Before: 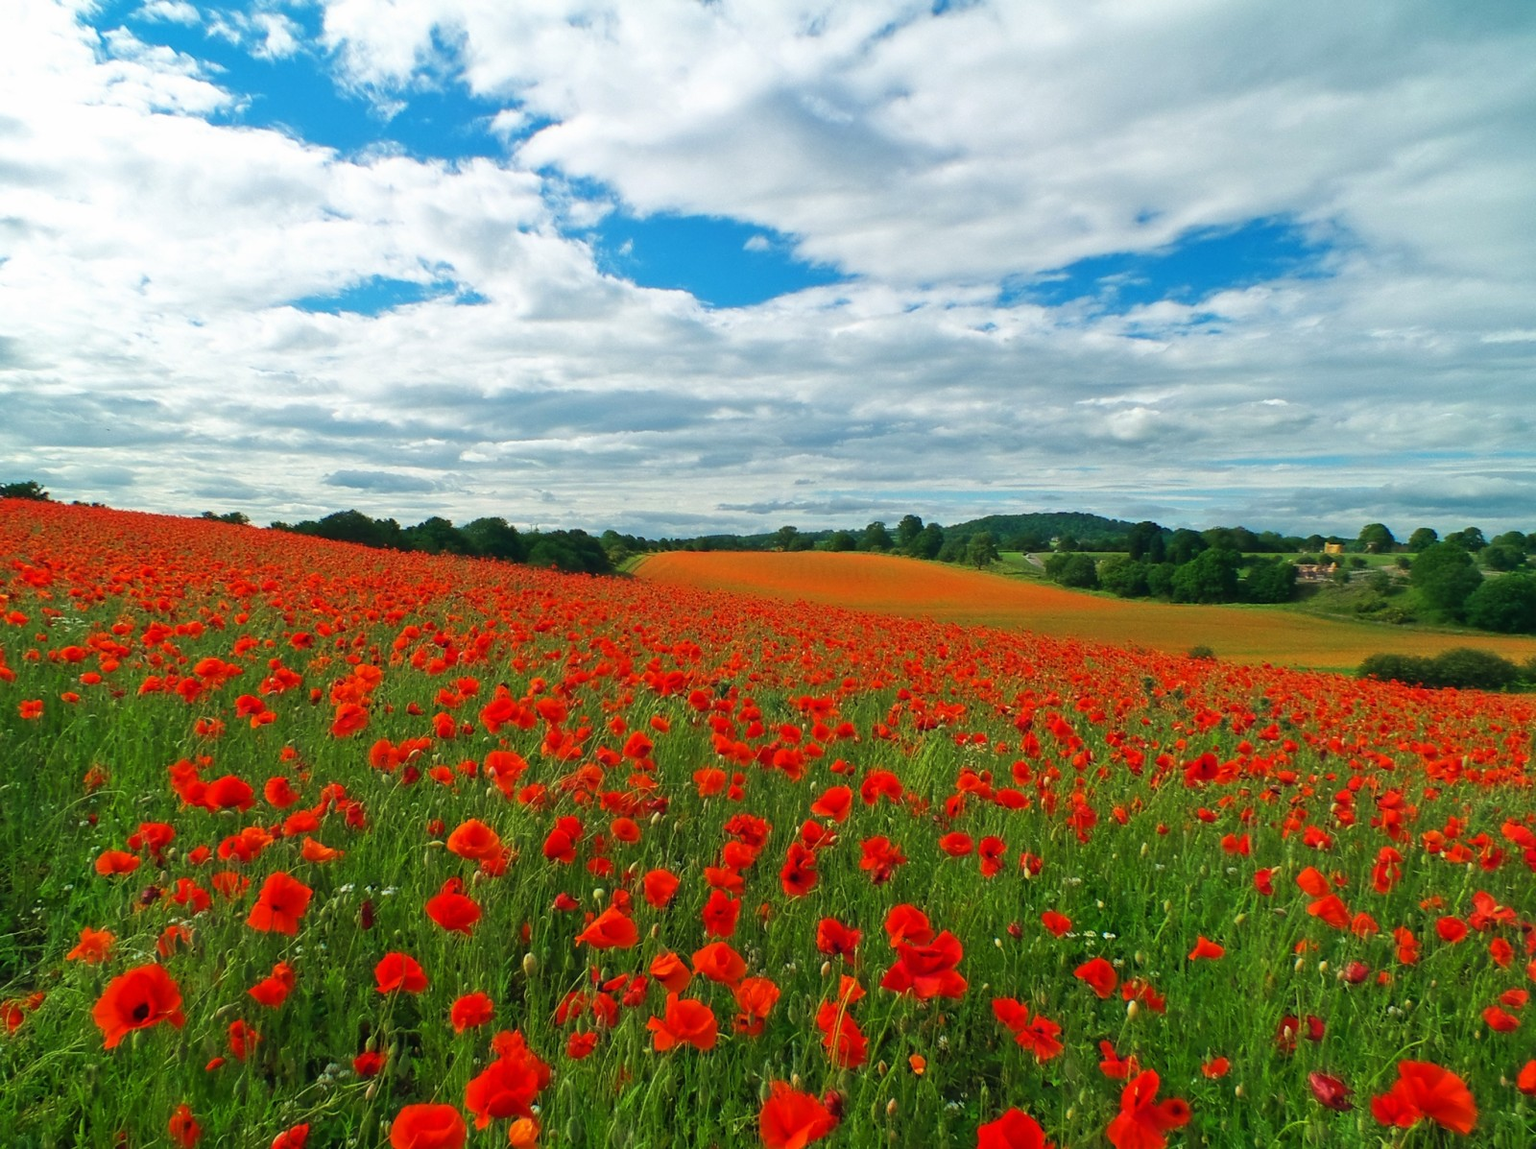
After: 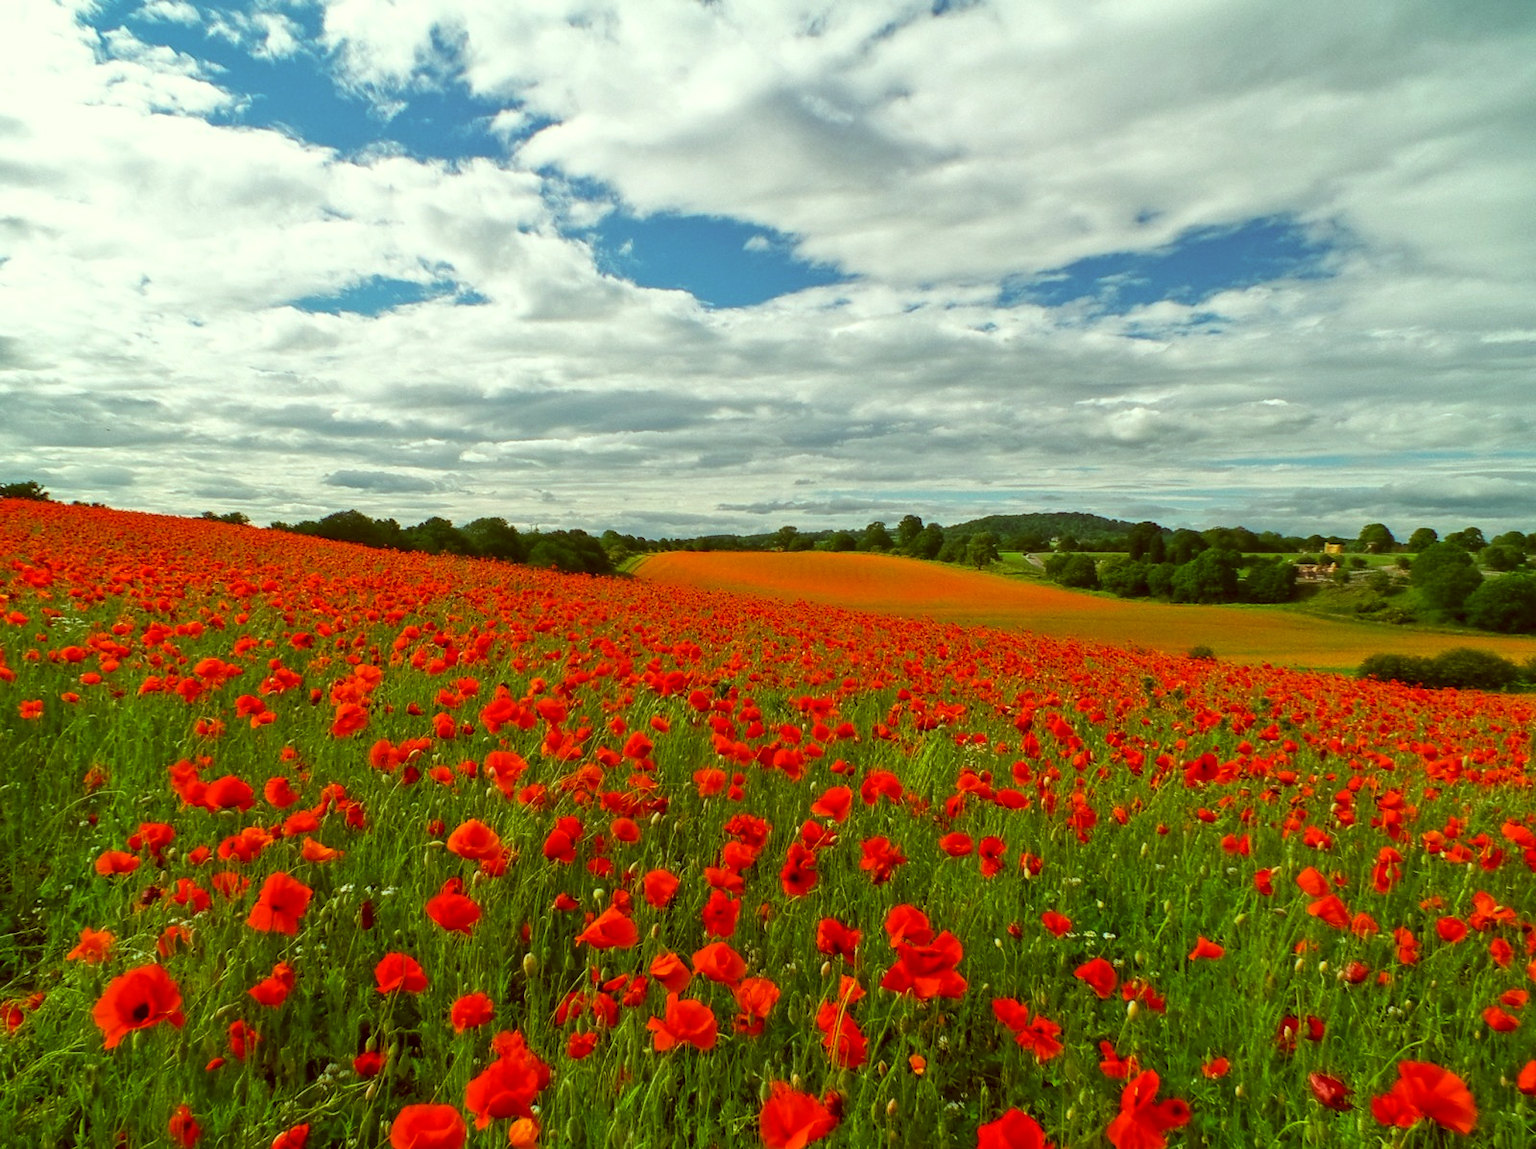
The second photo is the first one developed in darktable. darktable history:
color correction: highlights a* -6.06, highlights b* 9.18, shadows a* 10.72, shadows b* 23.26
local contrast: on, module defaults
